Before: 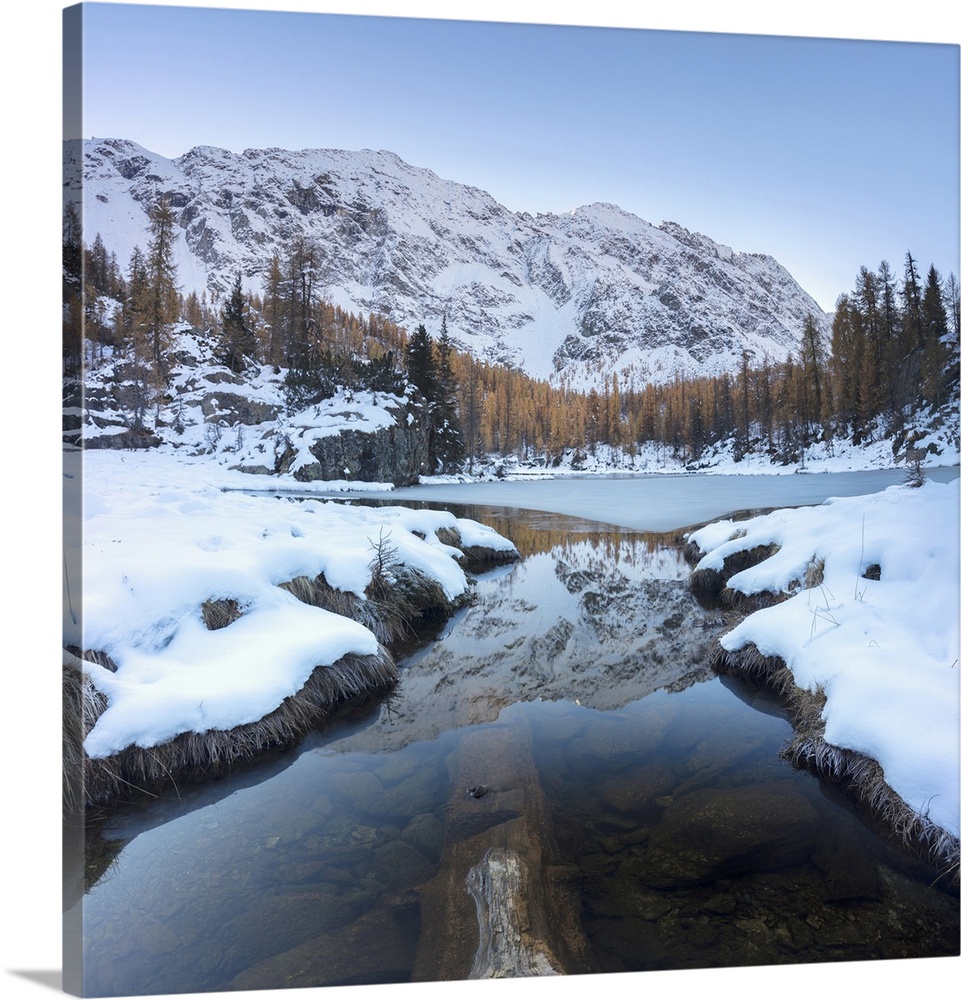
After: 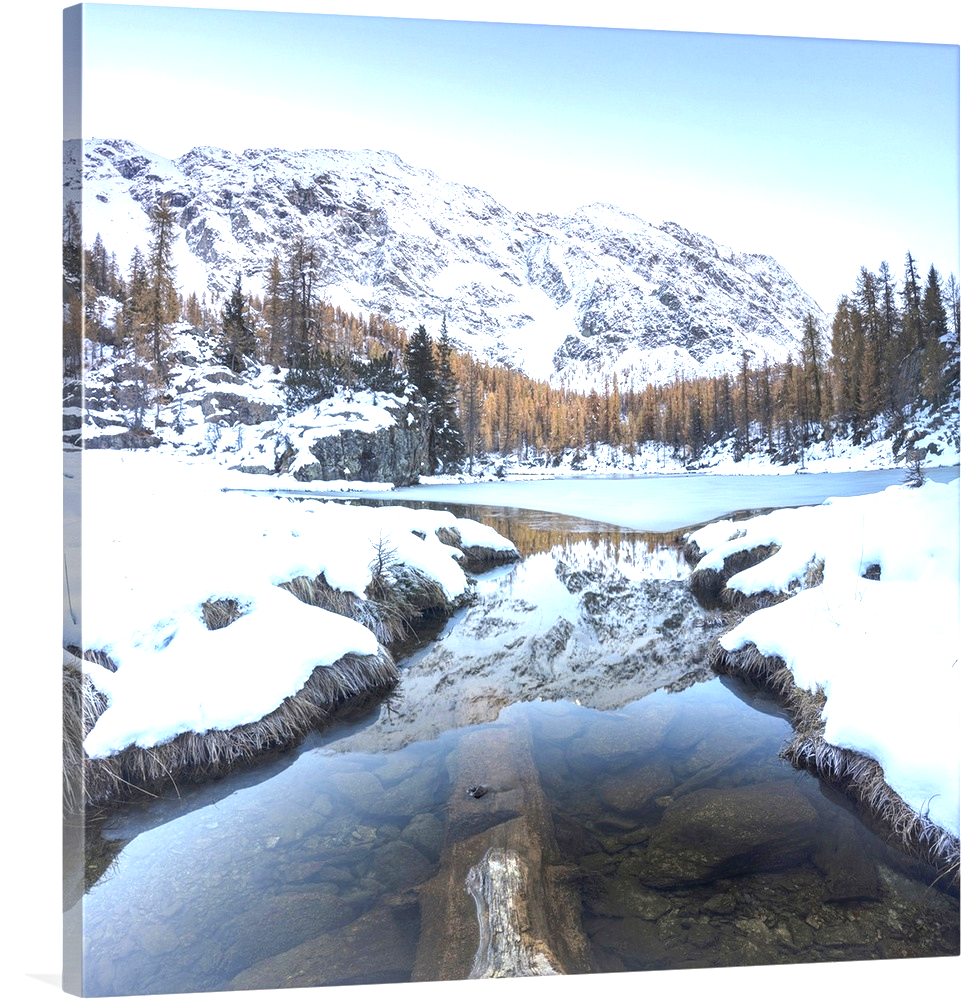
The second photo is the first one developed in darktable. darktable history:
haze removal: adaptive false
local contrast: on, module defaults
exposure: black level correction 0, exposure 1 EV, compensate highlight preservation false
